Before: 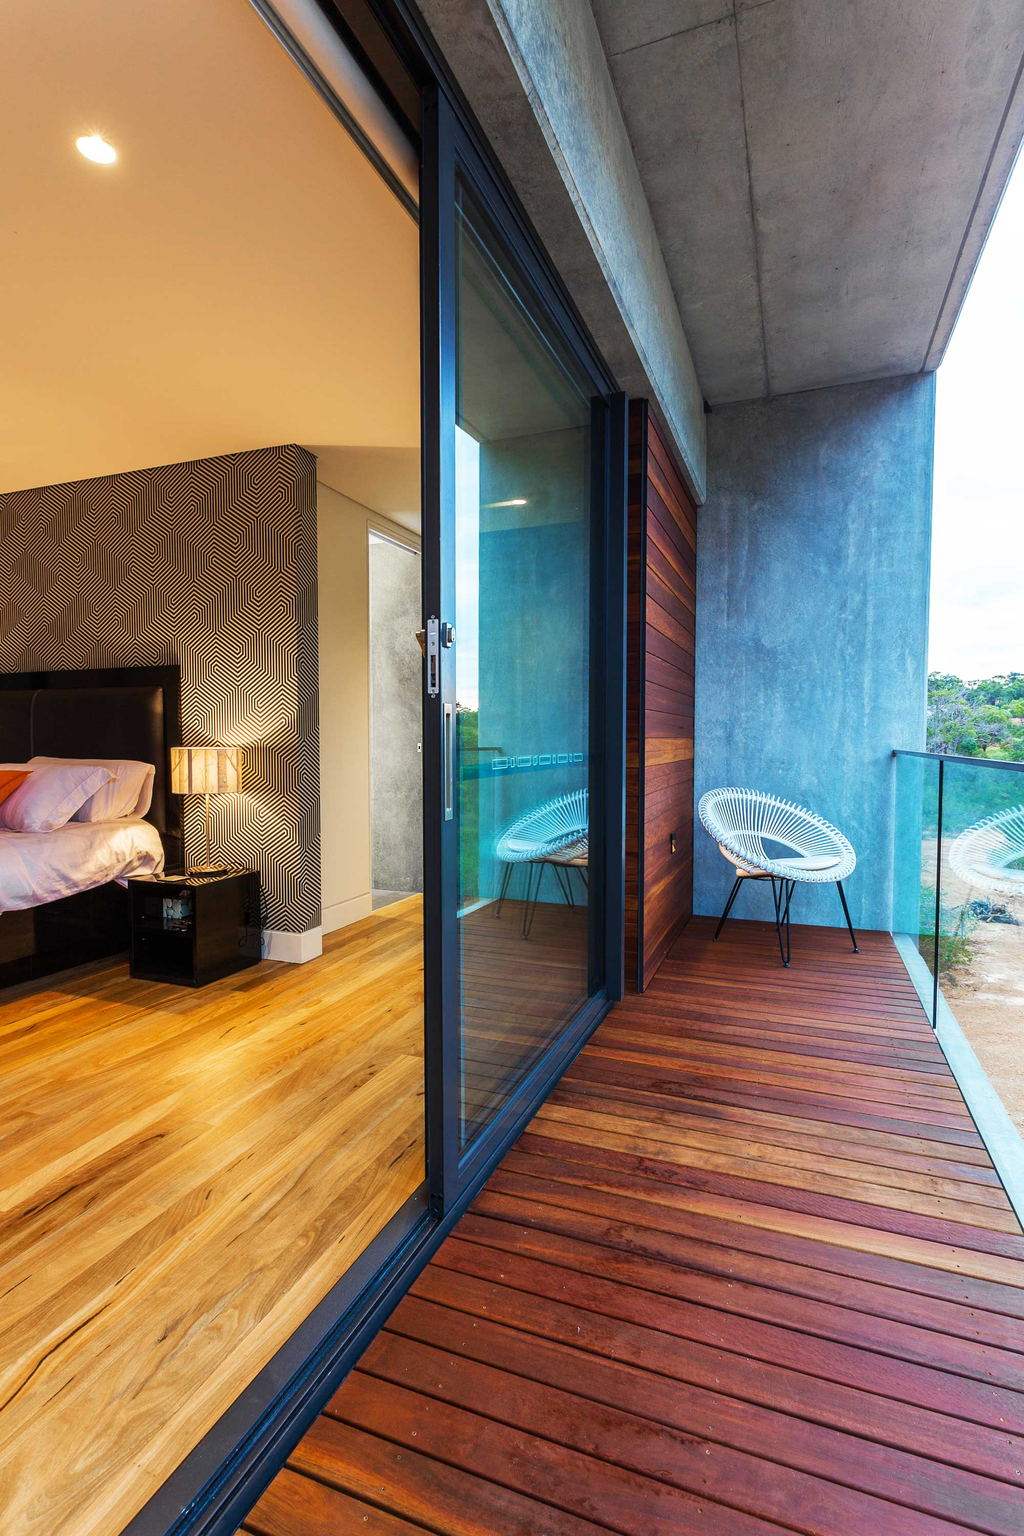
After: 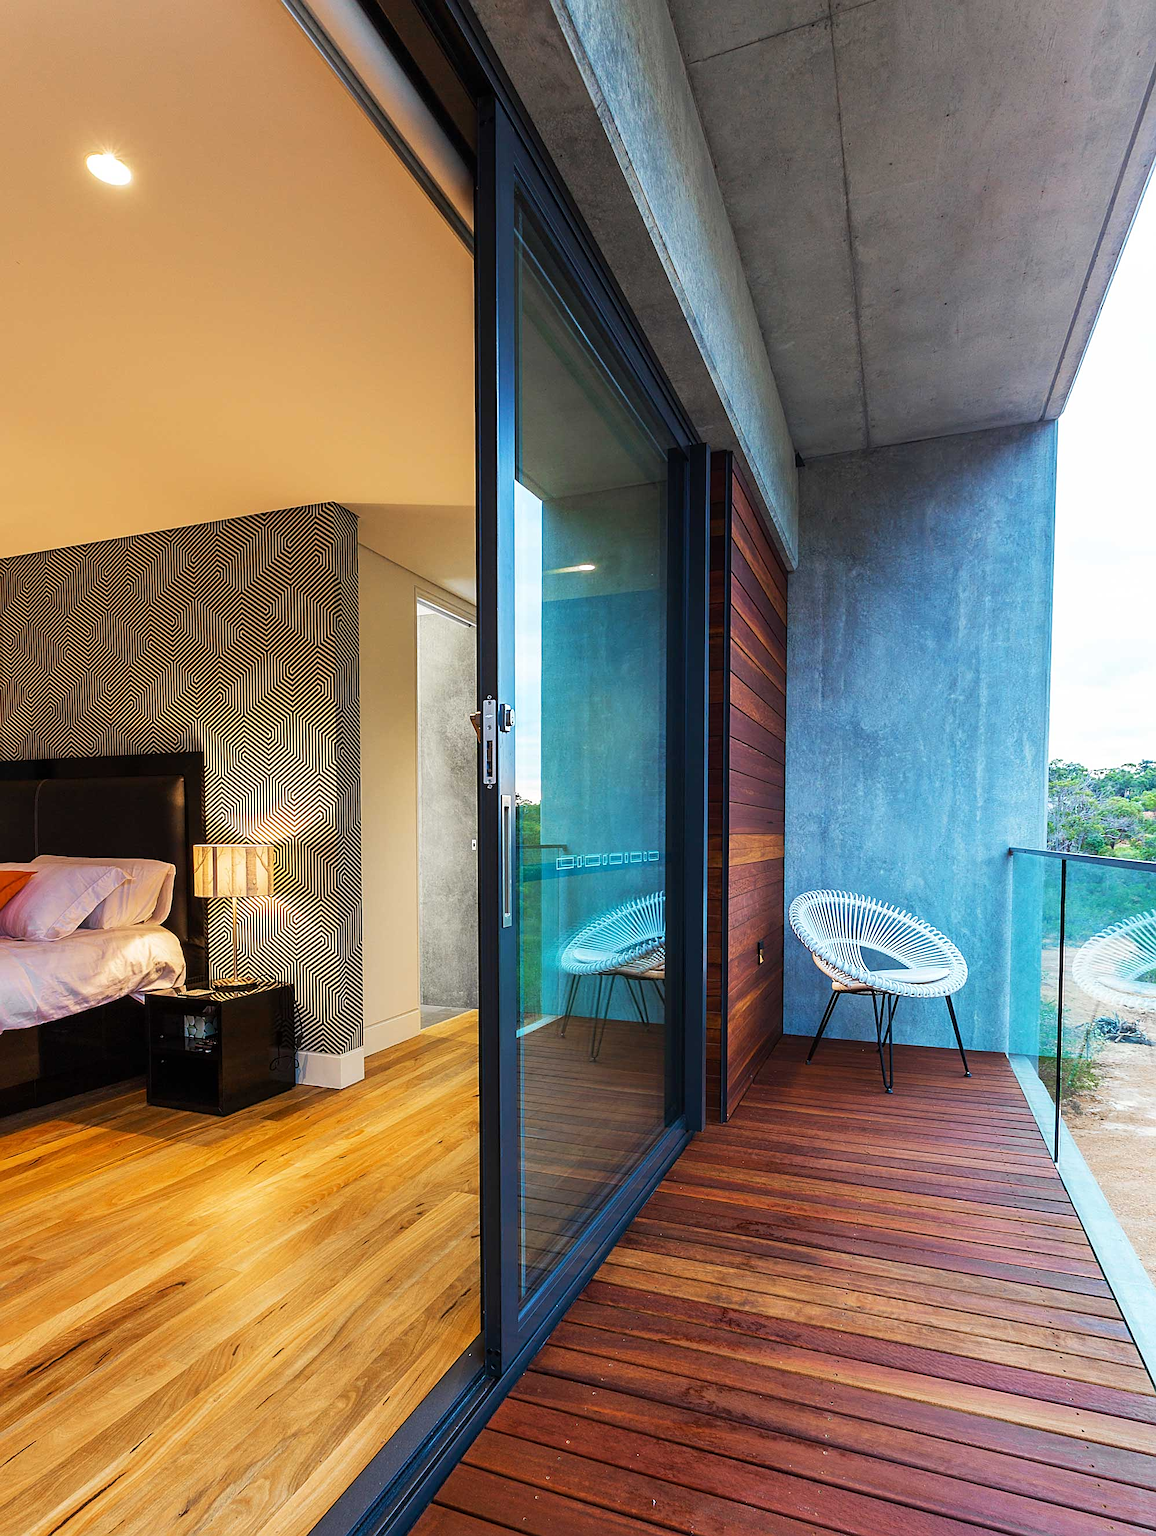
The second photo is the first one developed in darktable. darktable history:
crop and rotate: top 0%, bottom 11.49%
sharpen: on, module defaults
